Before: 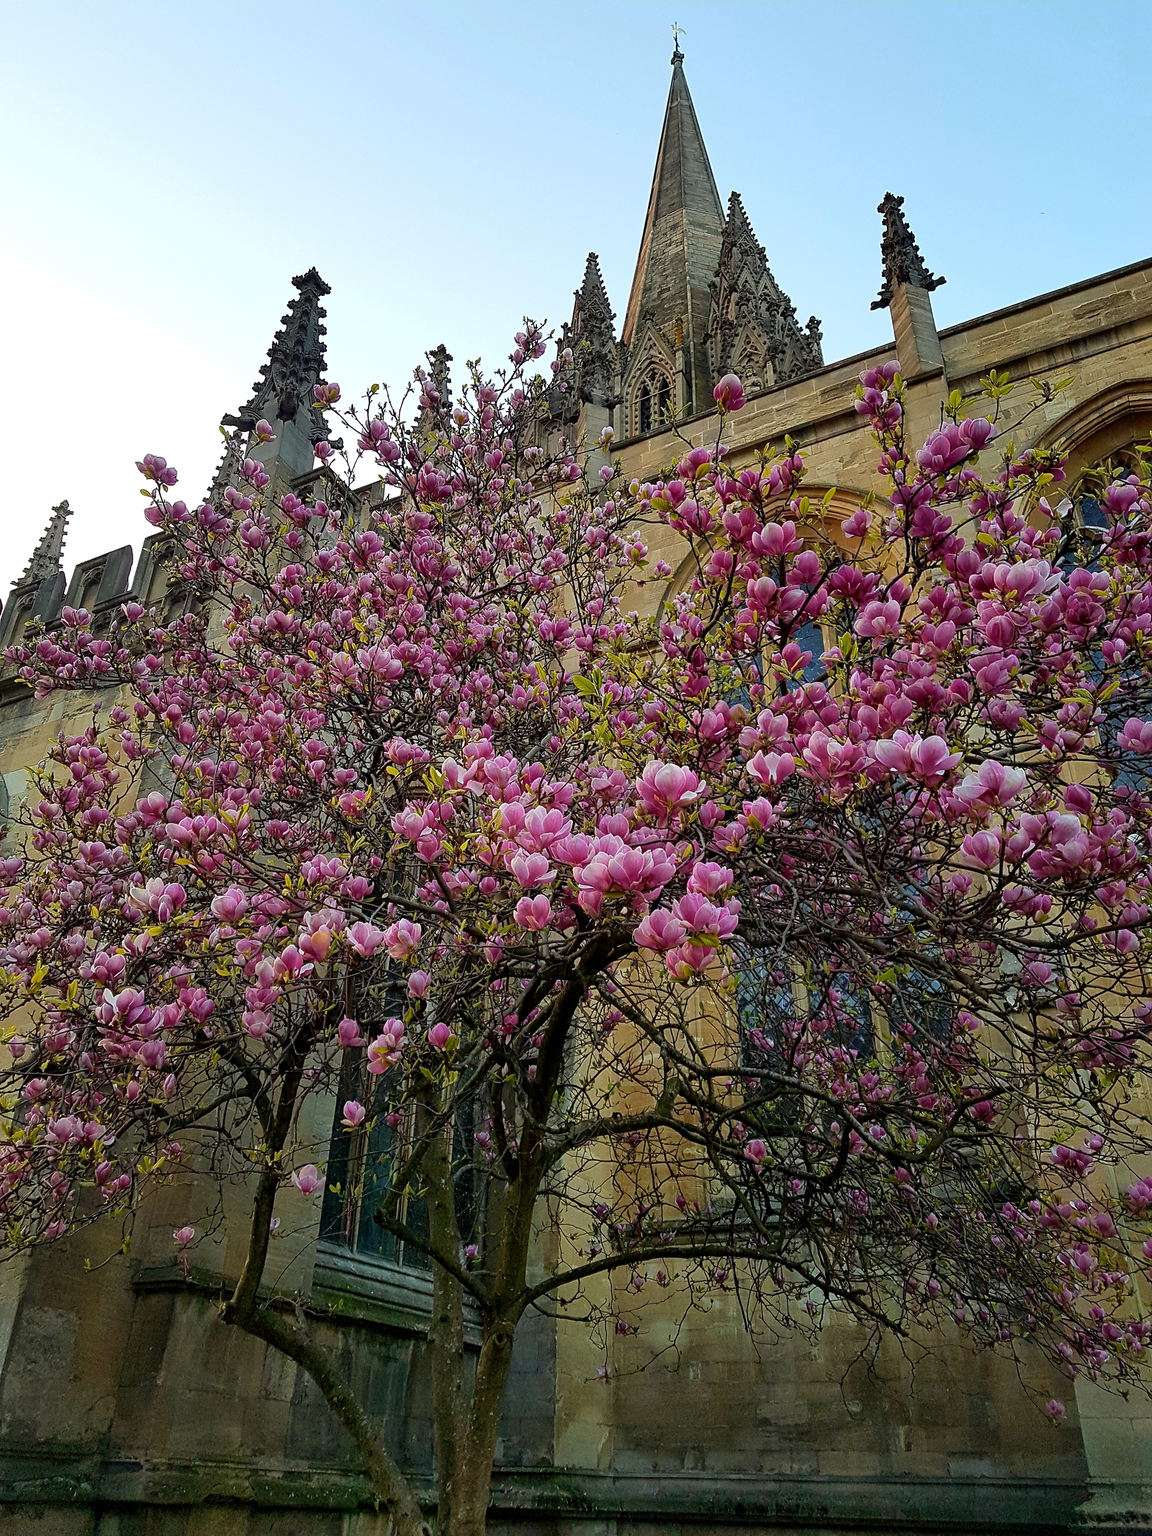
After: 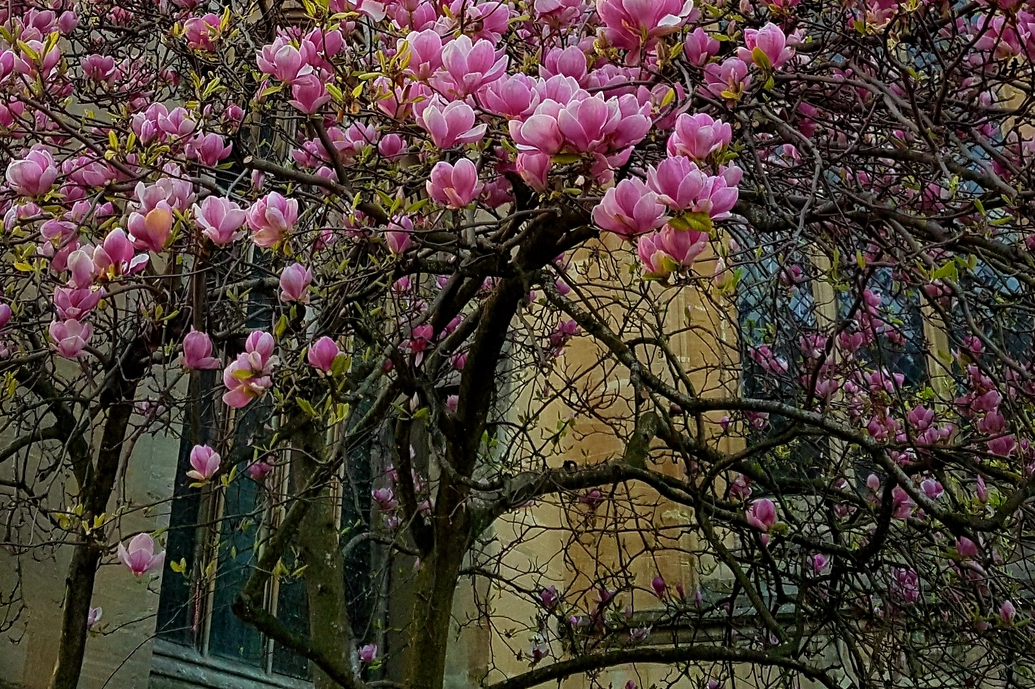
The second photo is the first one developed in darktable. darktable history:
crop: left 17.969%, top 50.841%, right 17.336%, bottom 16.855%
